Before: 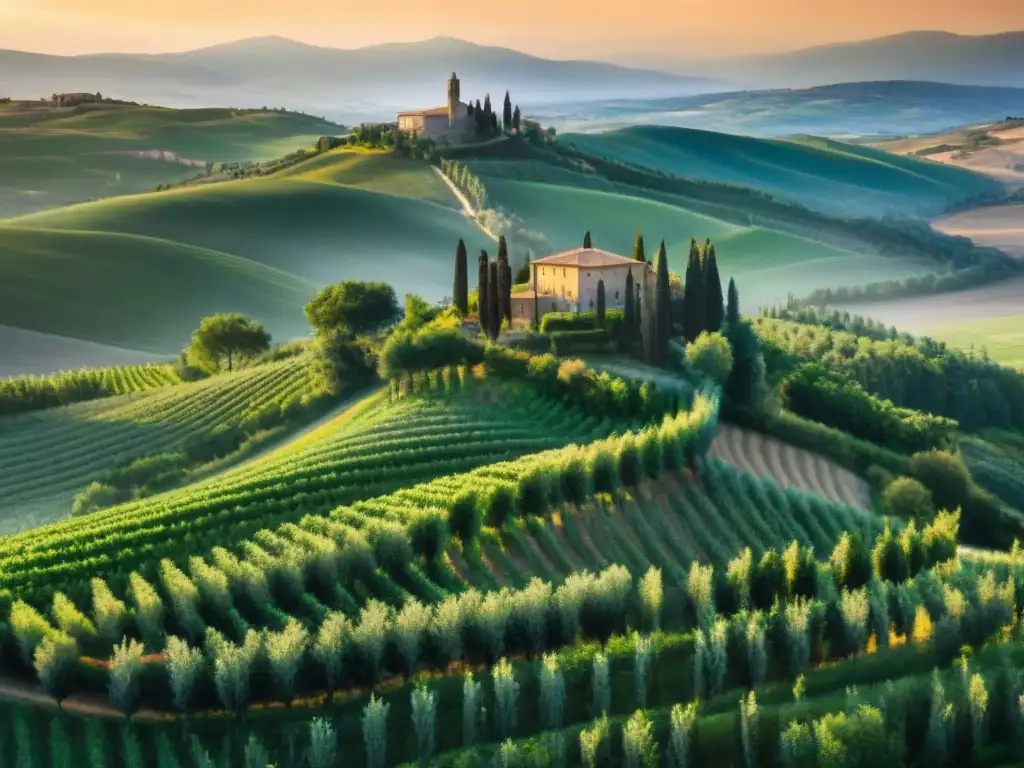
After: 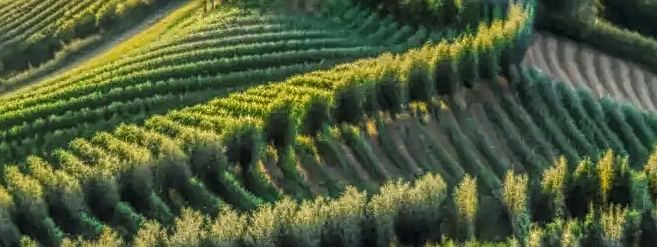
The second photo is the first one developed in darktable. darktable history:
tone curve: curves: ch0 [(0, 0) (0.253, 0.237) (1, 1)]; ch1 [(0, 0) (0.401, 0.42) (0.442, 0.47) (0.491, 0.495) (0.511, 0.523) (0.557, 0.565) (0.66, 0.683) (1, 1)]; ch2 [(0, 0) (0.394, 0.413) (0.5, 0.5) (0.578, 0.568) (1, 1)], color space Lab, independent channels, preserve colors none
crop: left 18.09%, top 50.915%, right 17.692%, bottom 16.915%
sharpen: on, module defaults
local contrast: highlights 1%, shadows 6%, detail 201%, midtone range 0.245
